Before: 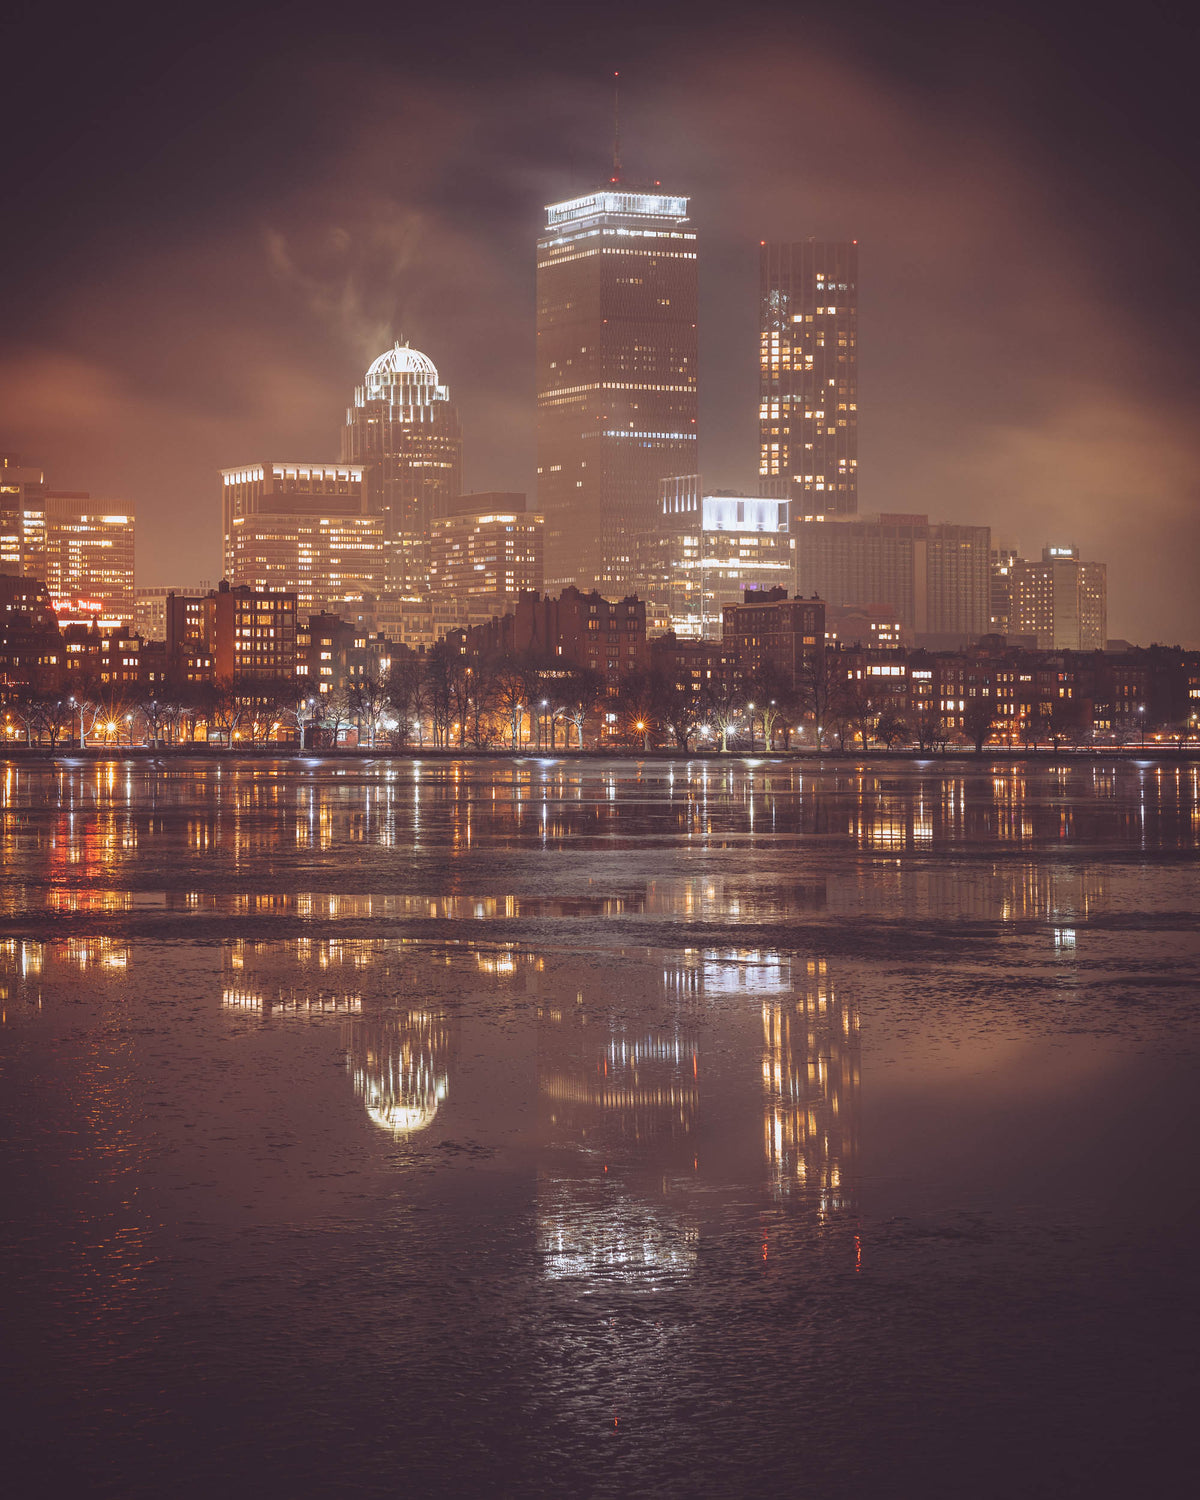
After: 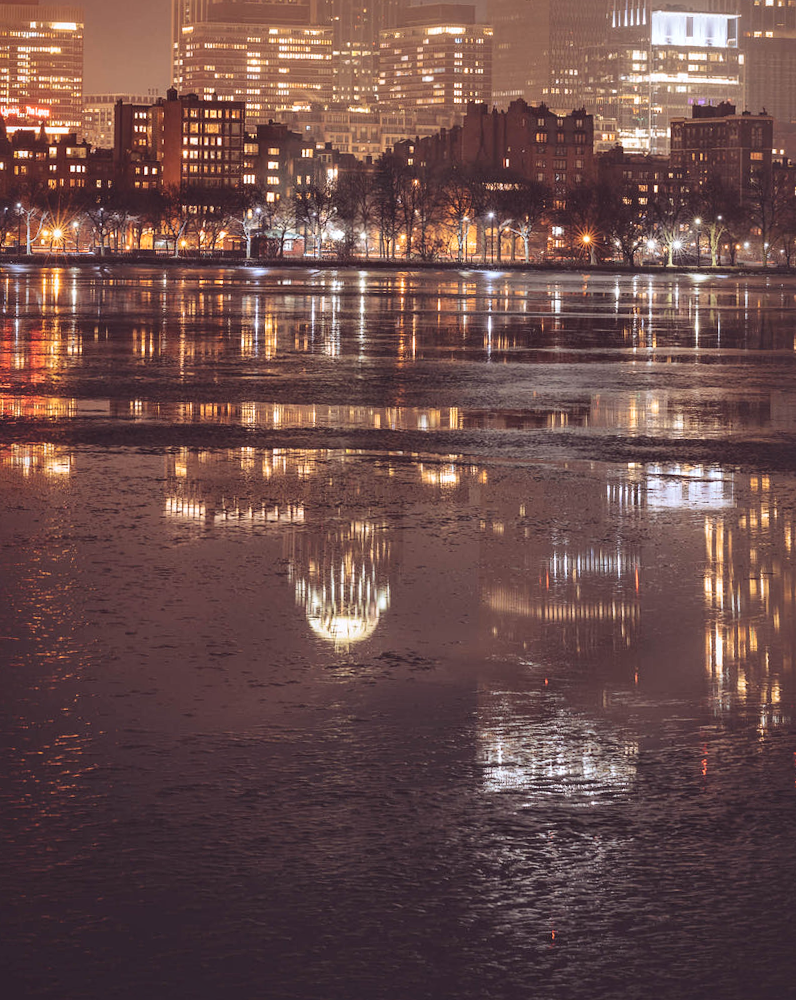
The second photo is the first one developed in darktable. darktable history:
crop and rotate: angle -0.753°, left 3.775%, top 32.192%, right 28.807%
local contrast: mode bilateral grid, contrast 26, coarseness 60, detail 152%, midtone range 0.2
